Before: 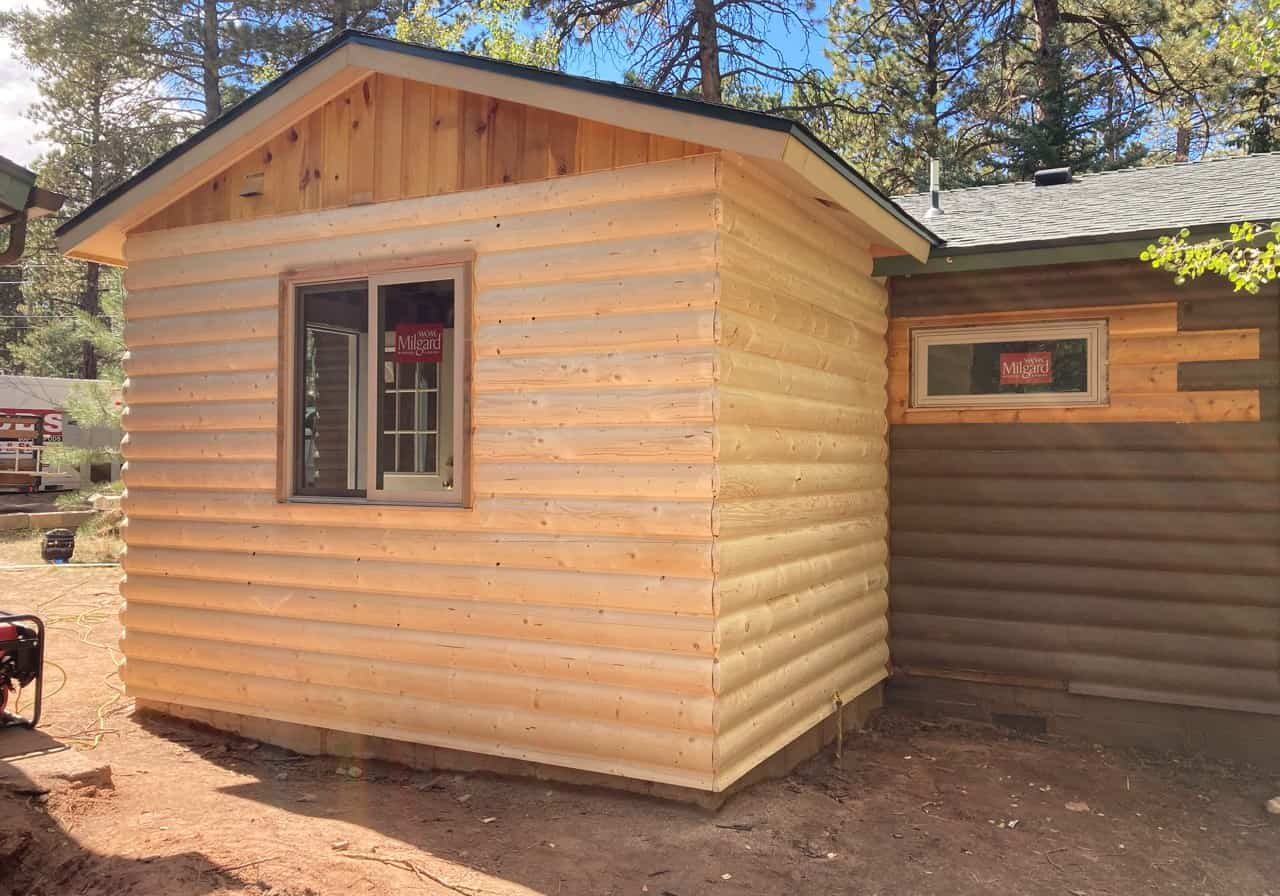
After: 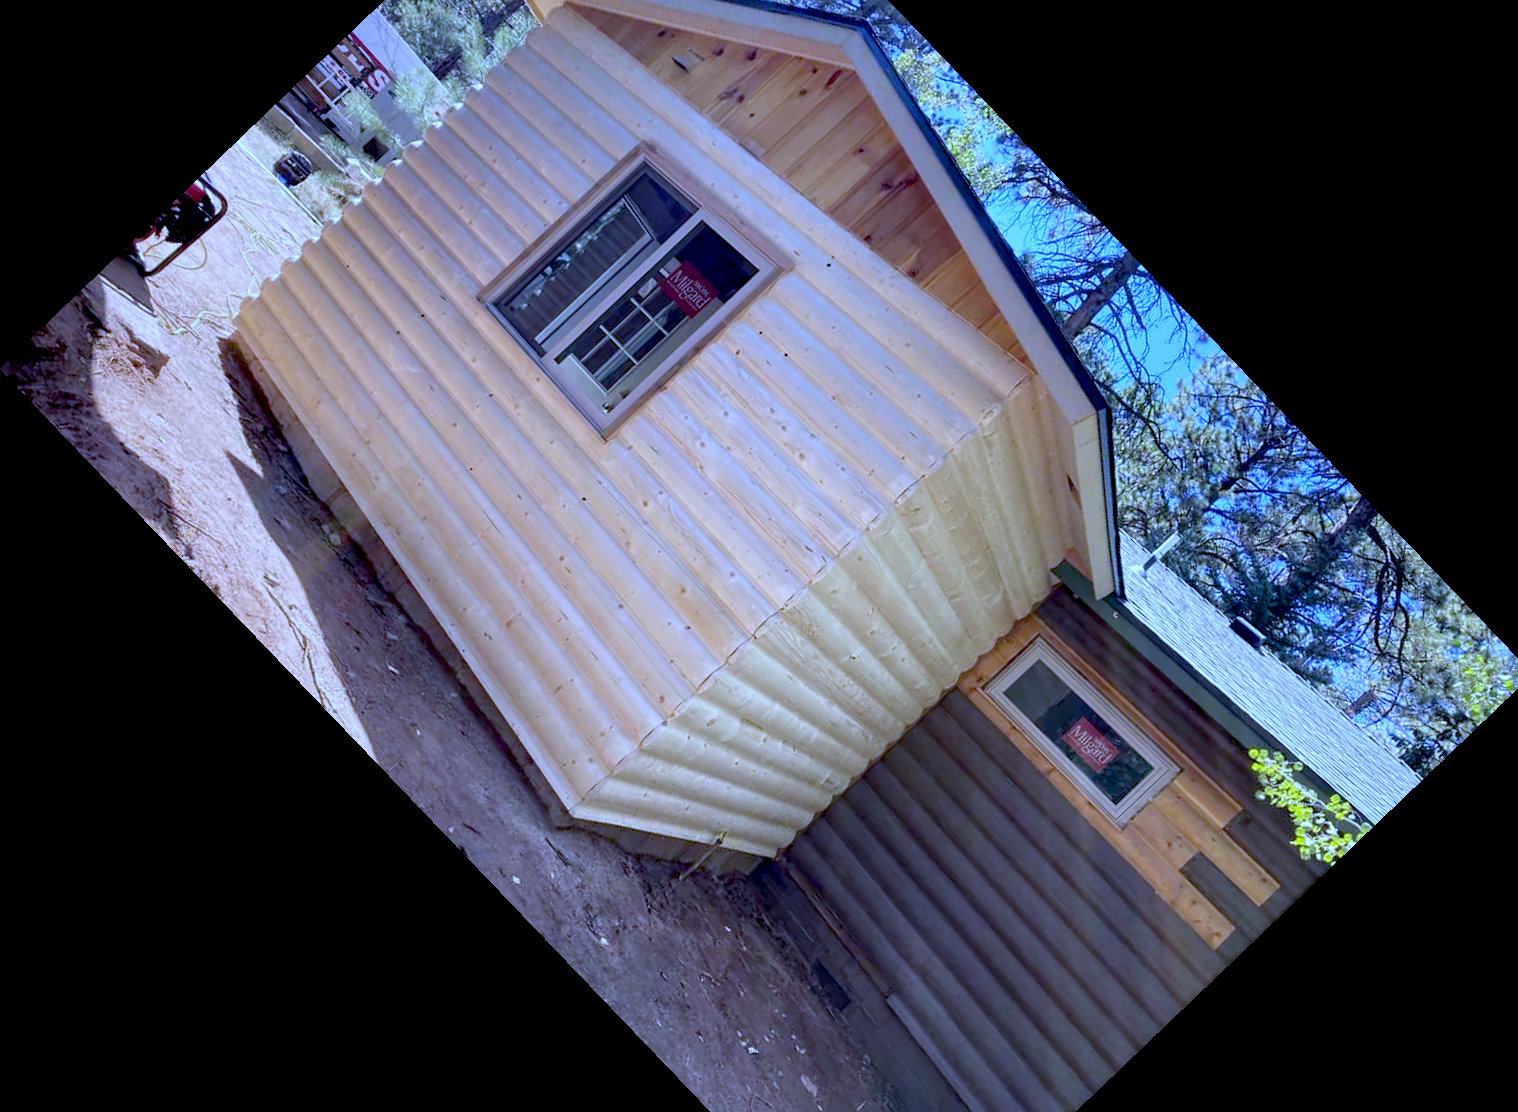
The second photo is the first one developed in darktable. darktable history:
white balance: red 0.766, blue 1.537
exposure: black level correction 0.025, exposure 0.182 EV, compensate highlight preservation false
crop and rotate: angle -46.26°, top 16.234%, right 0.912%, bottom 11.704%
